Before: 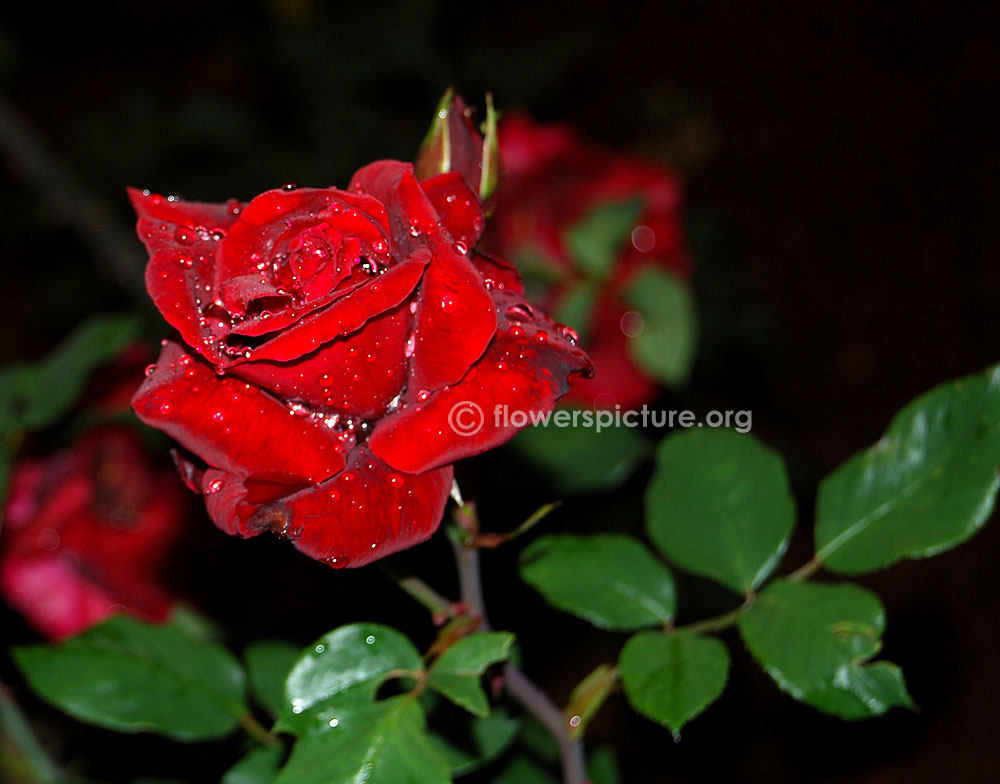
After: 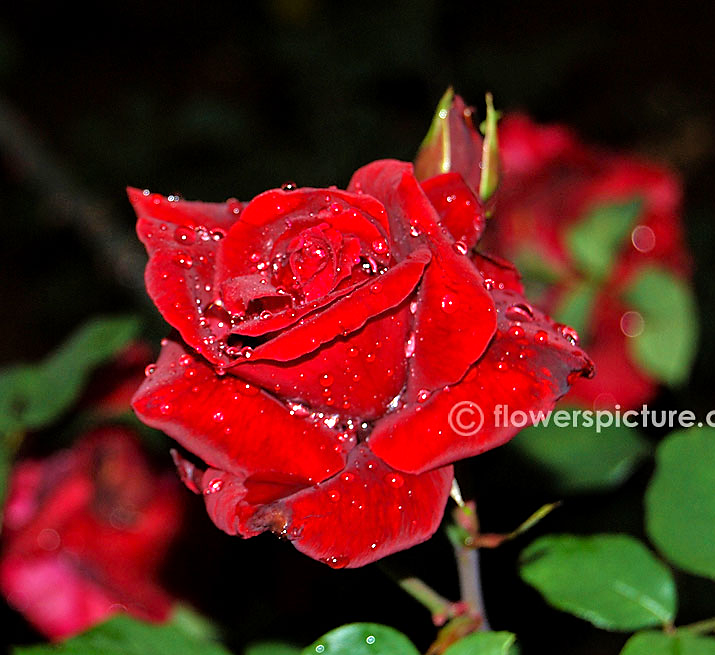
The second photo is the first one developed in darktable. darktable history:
crop: right 28.49%, bottom 16.441%
sharpen: radius 1.446, amount 0.399, threshold 1.746
velvia: strength 26.89%
tone equalizer: -7 EV 0.165 EV, -6 EV 0.563 EV, -5 EV 1.13 EV, -4 EV 1.32 EV, -3 EV 1.14 EV, -2 EV 0.6 EV, -1 EV 0.153 EV
